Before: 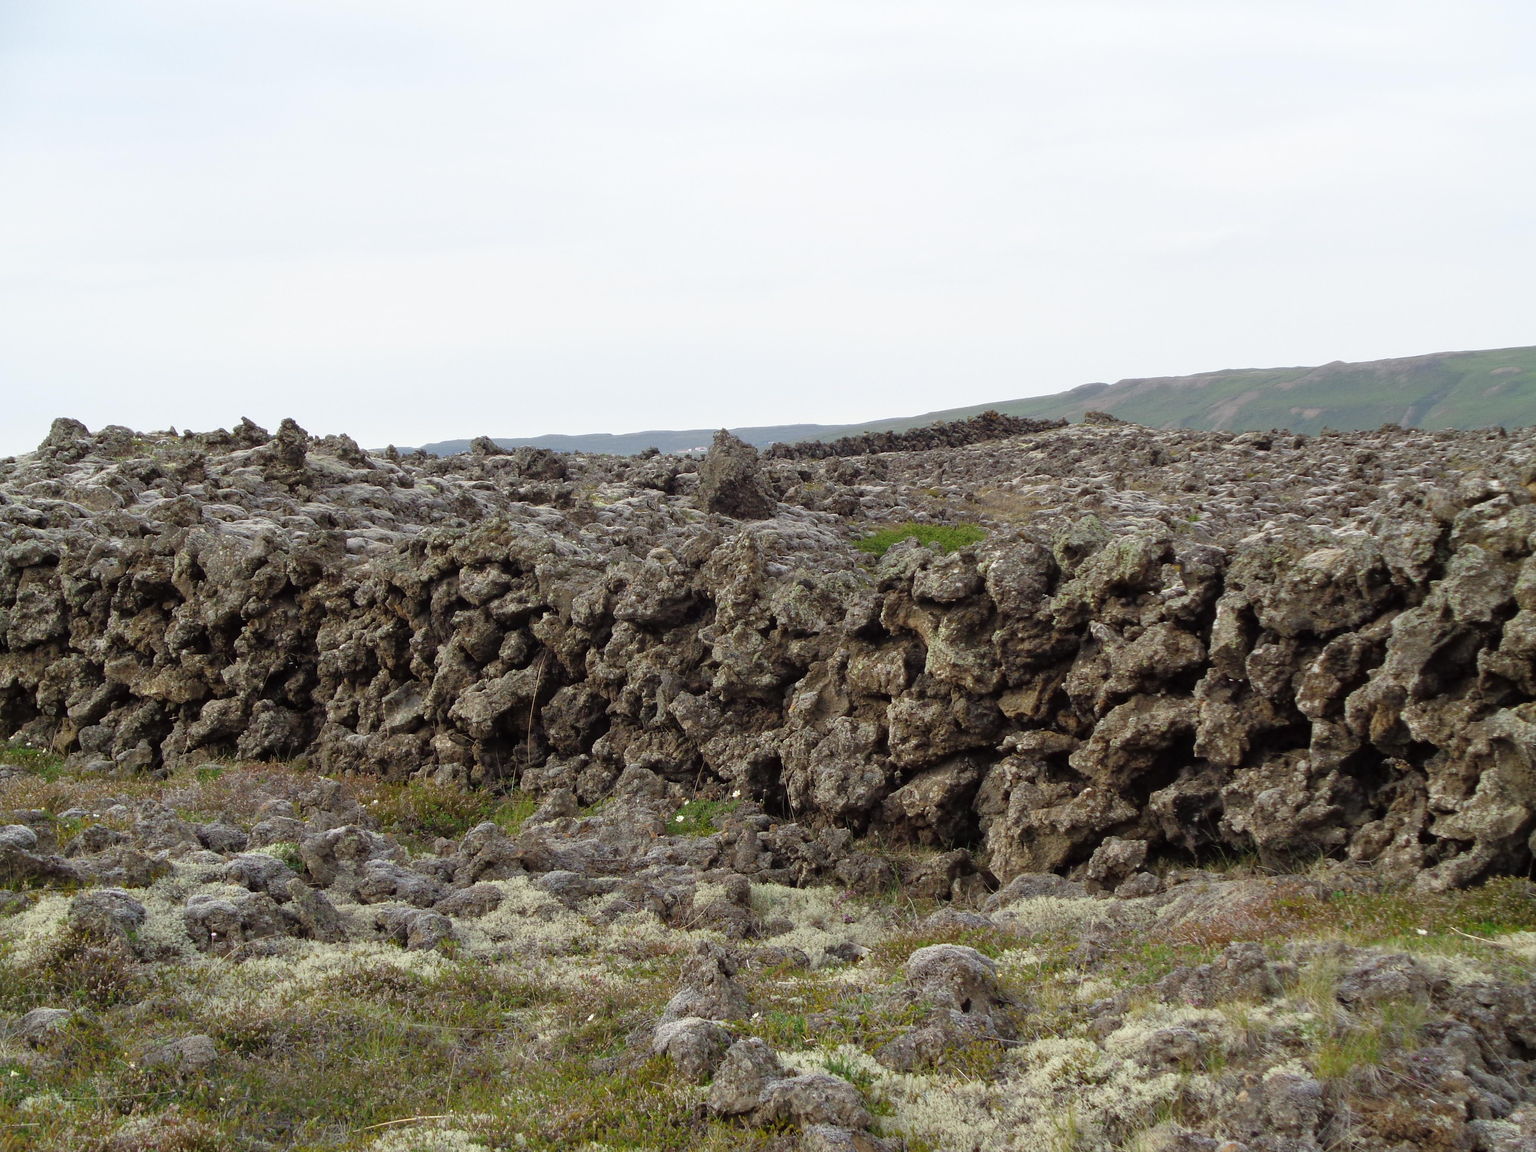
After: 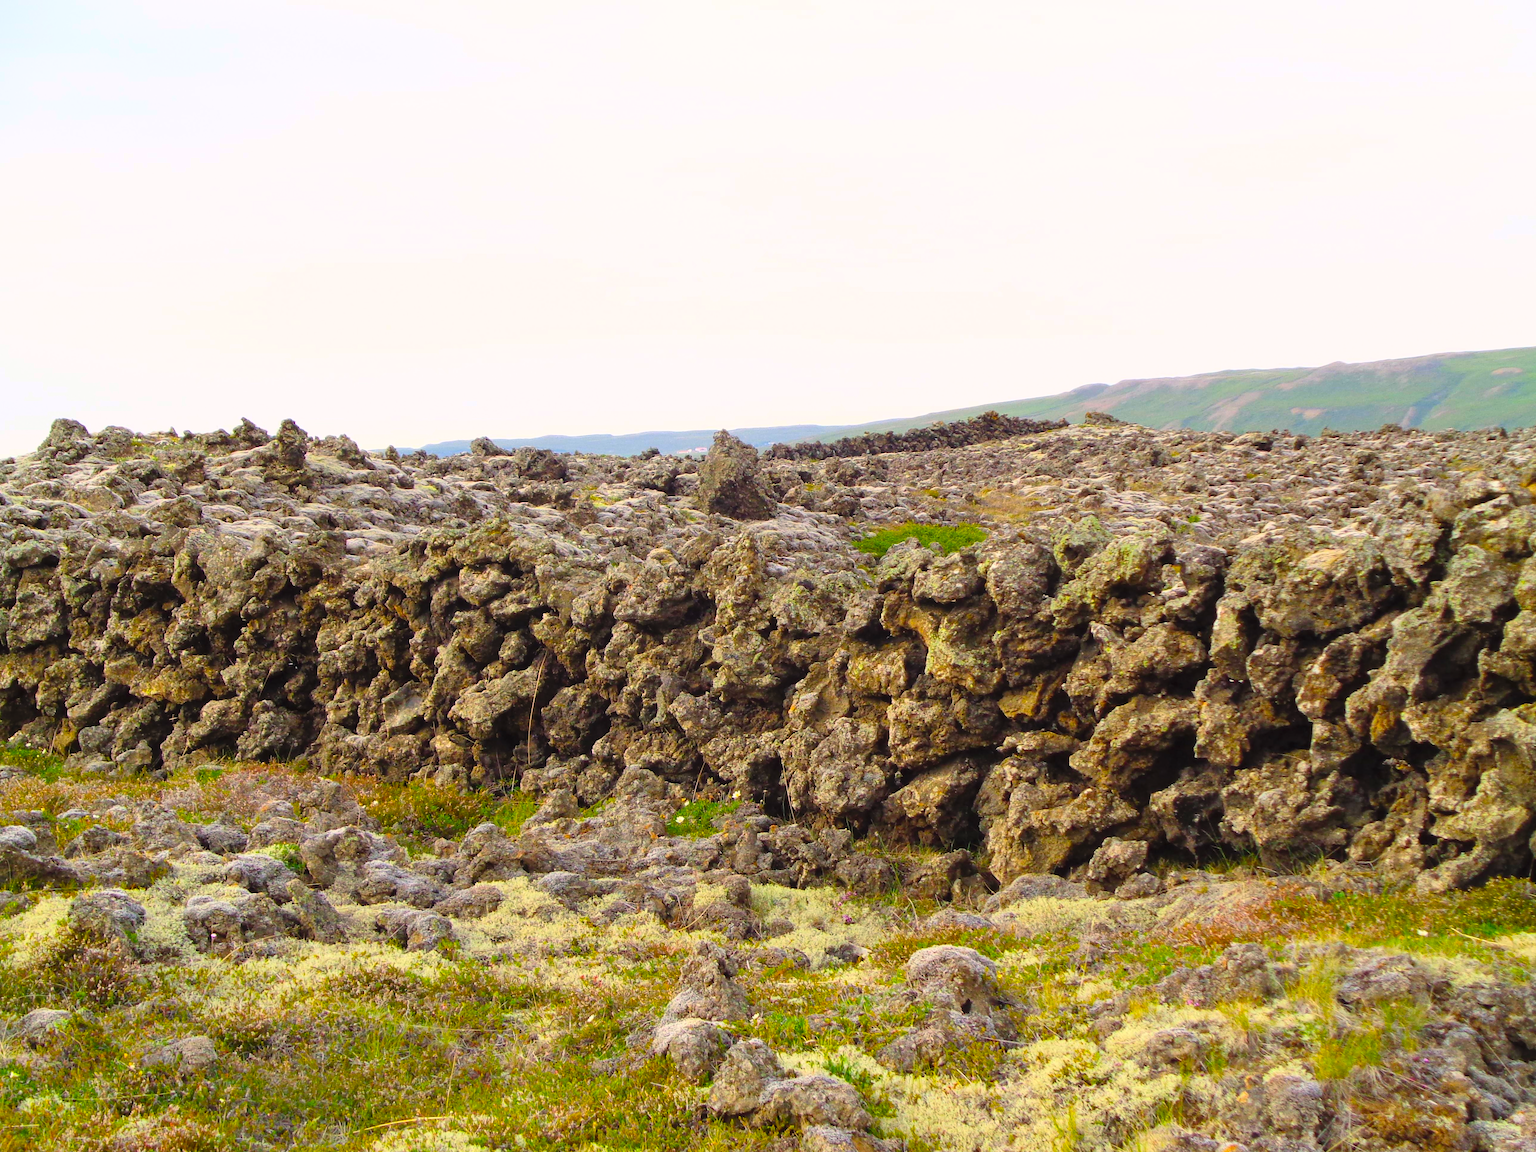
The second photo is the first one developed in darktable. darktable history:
crop: left 0.041%
contrast brightness saturation: contrast 0.237, brightness 0.269, saturation 0.375
color balance rgb: highlights gain › chroma 1.35%, highlights gain › hue 55.08°, perceptual saturation grading › global saturation 76.231%, perceptual saturation grading › shadows -29.636%, global vibrance 20%
